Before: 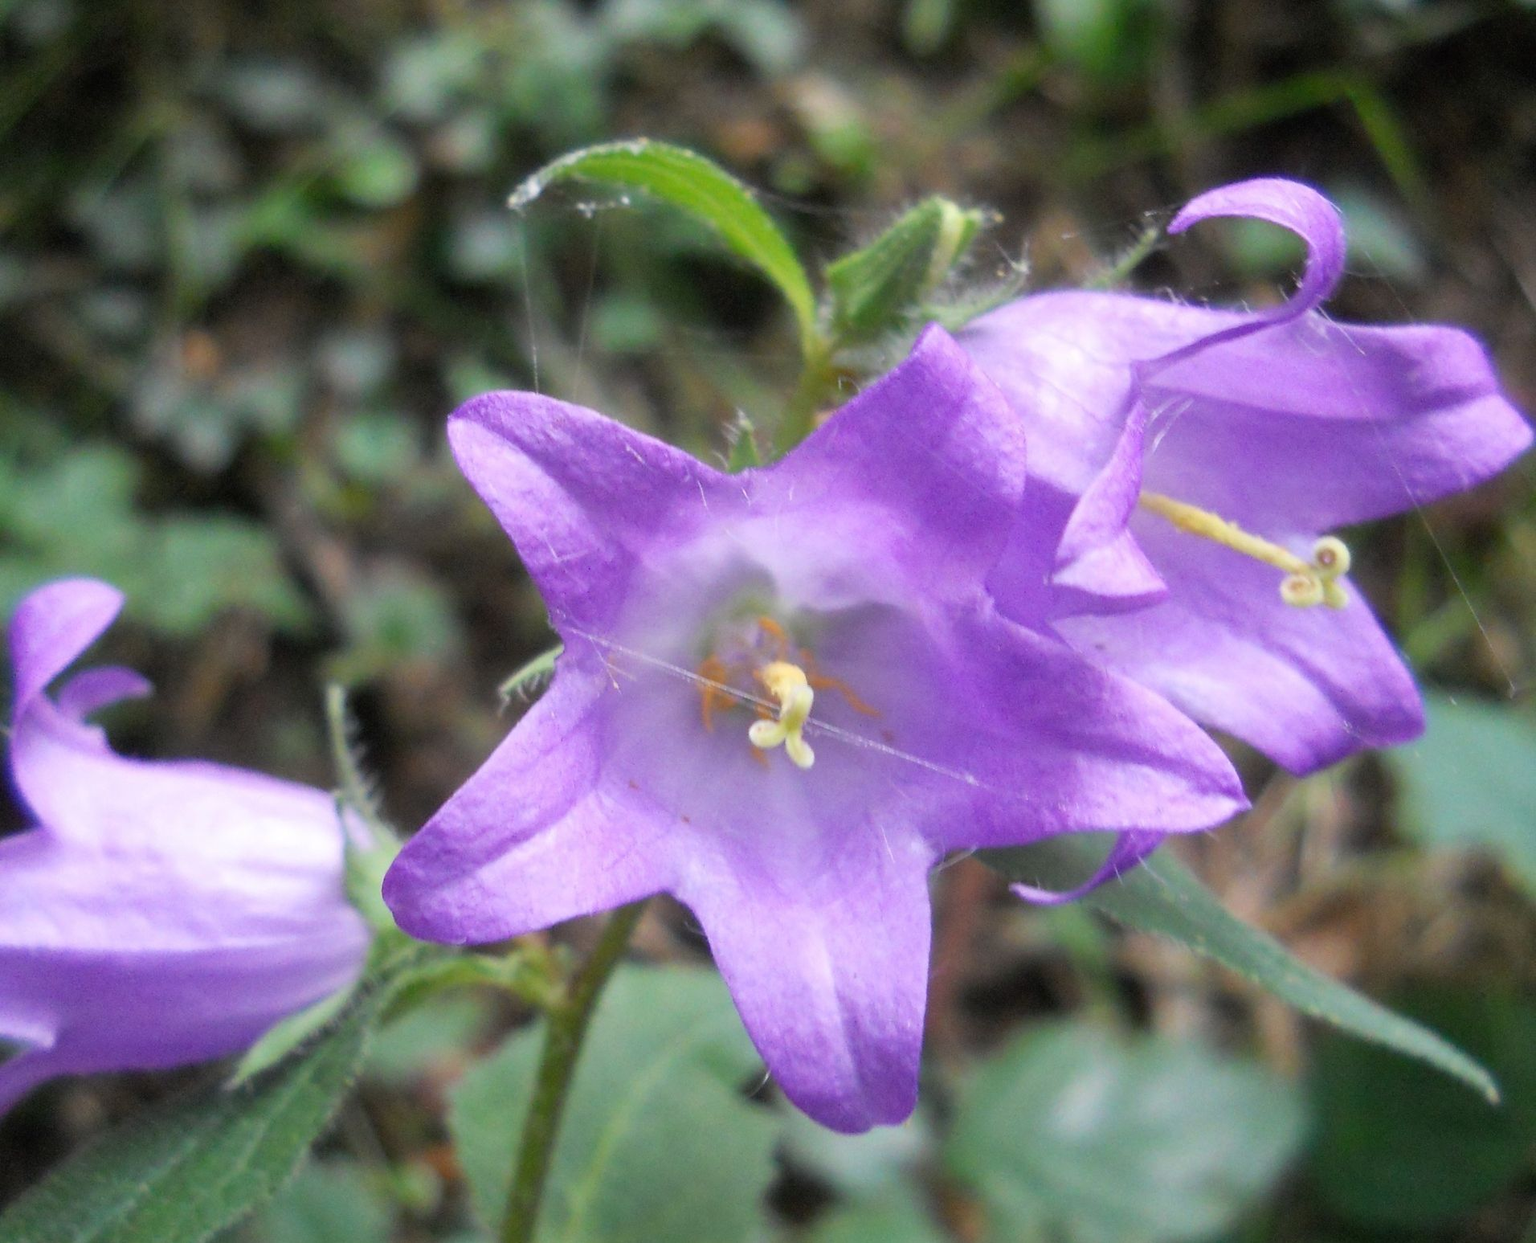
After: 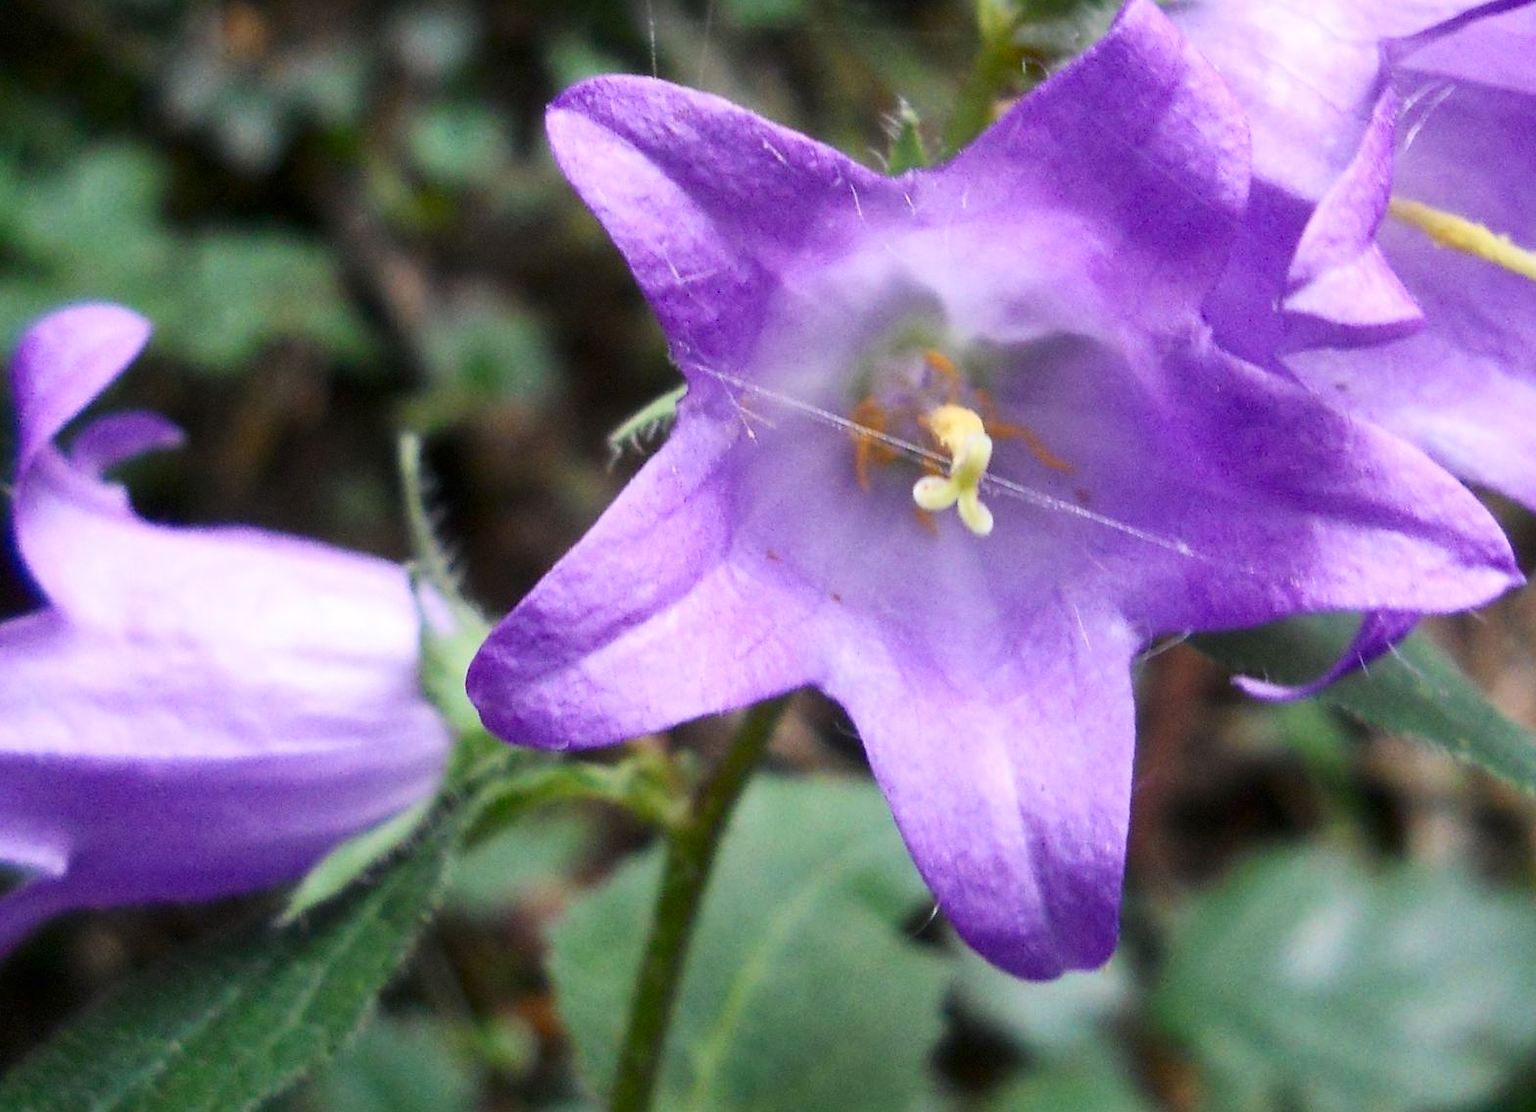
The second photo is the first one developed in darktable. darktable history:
crop: top 26.531%, right 17.959%
contrast brightness saturation: contrast 0.2, brightness -0.11, saturation 0.1
sharpen: amount 0.2
